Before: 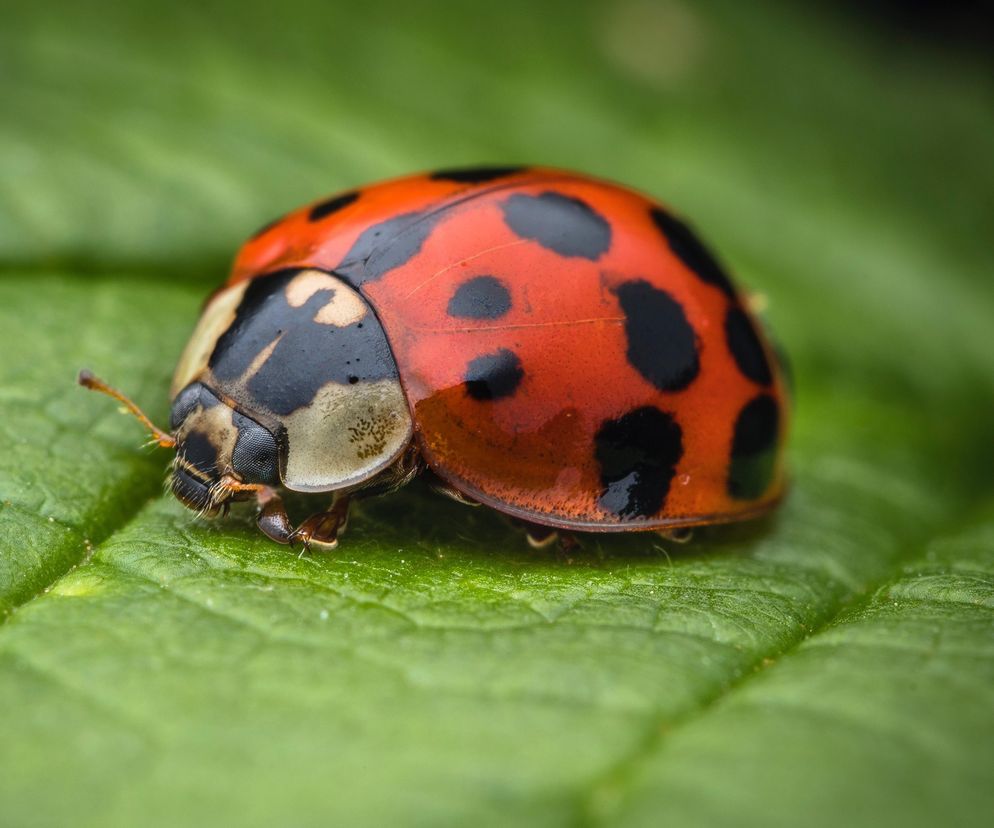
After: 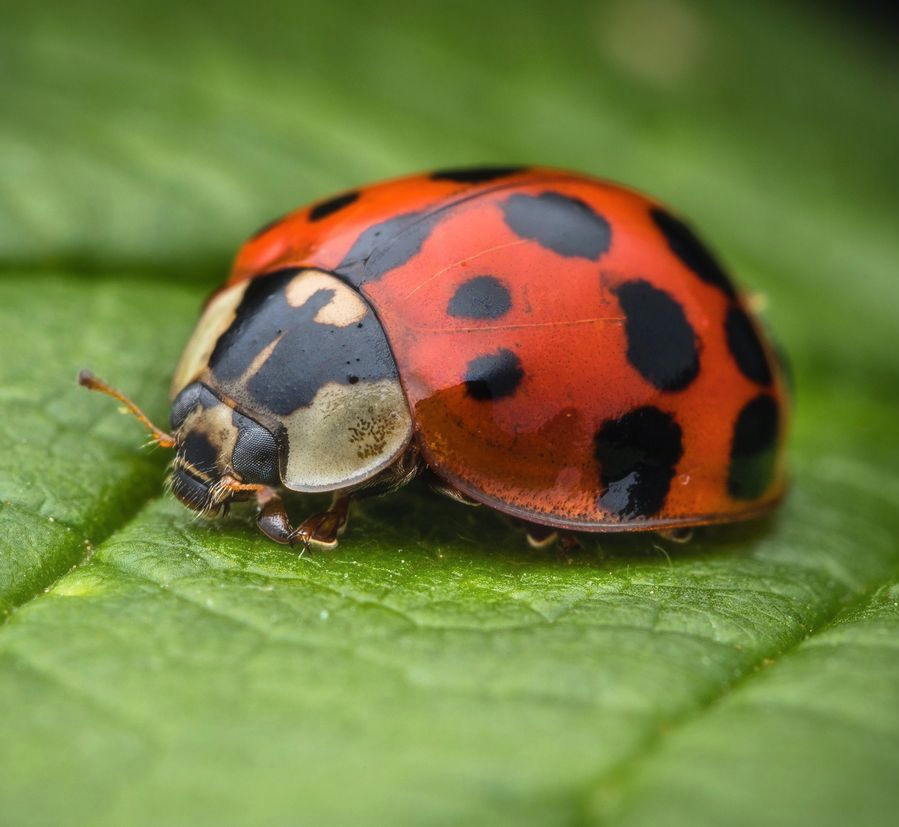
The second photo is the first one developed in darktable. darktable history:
crop: right 9.509%, bottom 0.031%
haze removal: strength -0.05
